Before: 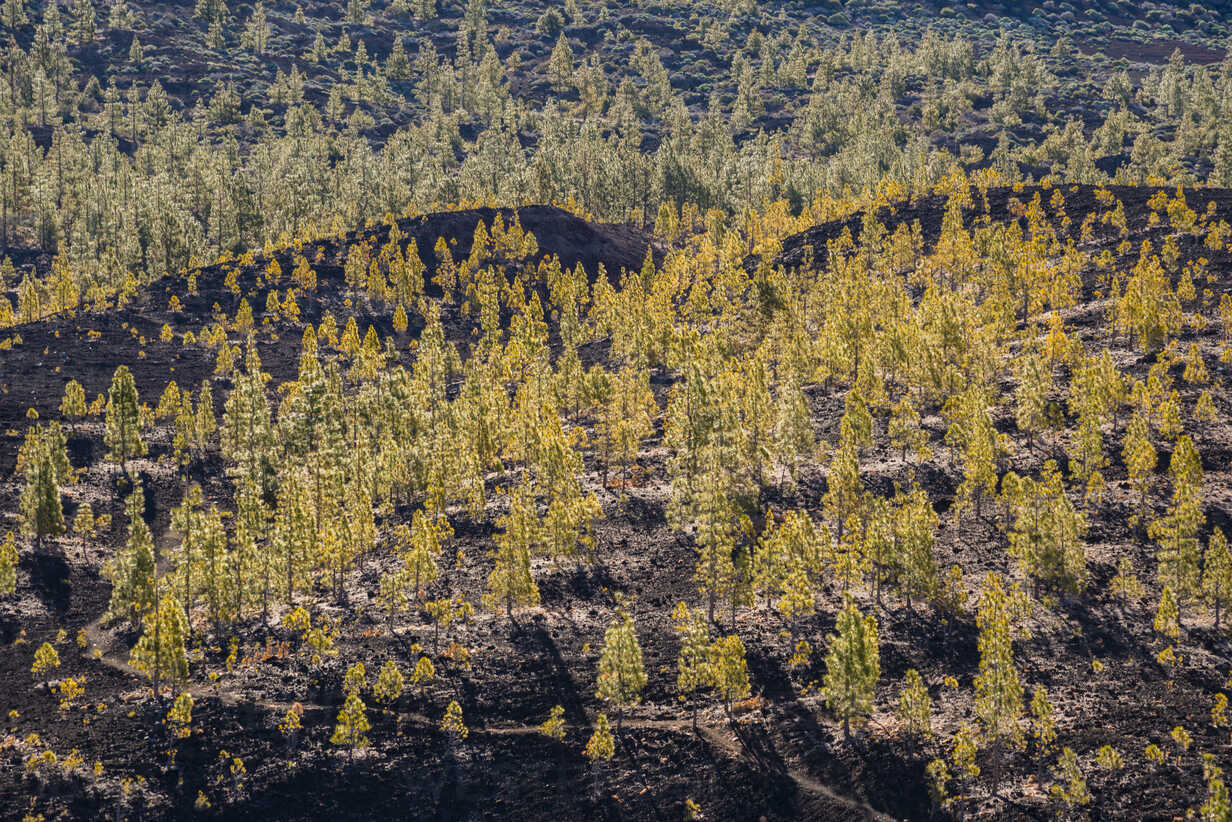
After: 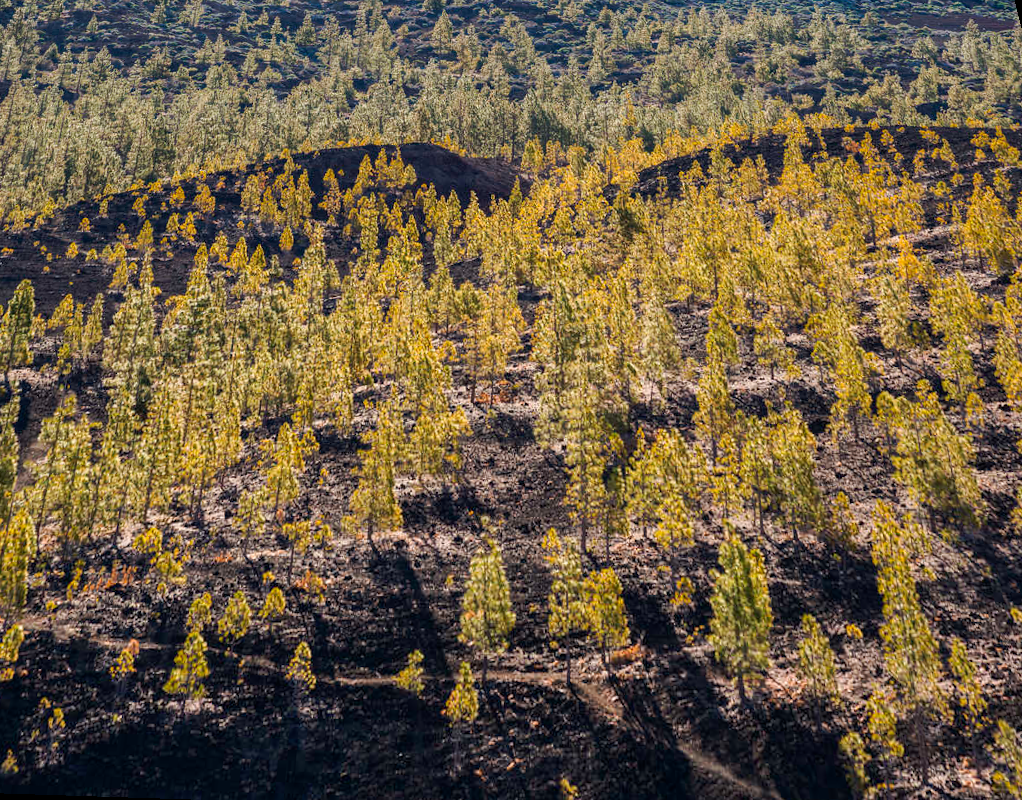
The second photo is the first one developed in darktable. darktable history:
tone curve: curves: ch0 [(0, 0) (0.003, 0.003) (0.011, 0.01) (0.025, 0.023) (0.044, 0.041) (0.069, 0.064) (0.1, 0.092) (0.136, 0.125) (0.177, 0.163) (0.224, 0.207) (0.277, 0.255) (0.335, 0.309) (0.399, 0.375) (0.468, 0.459) (0.543, 0.548) (0.623, 0.629) (0.709, 0.716) (0.801, 0.808) (0.898, 0.911) (1, 1)], preserve colors none
rotate and perspective: rotation 0.72°, lens shift (vertical) -0.352, lens shift (horizontal) -0.051, crop left 0.152, crop right 0.859, crop top 0.019, crop bottom 0.964
